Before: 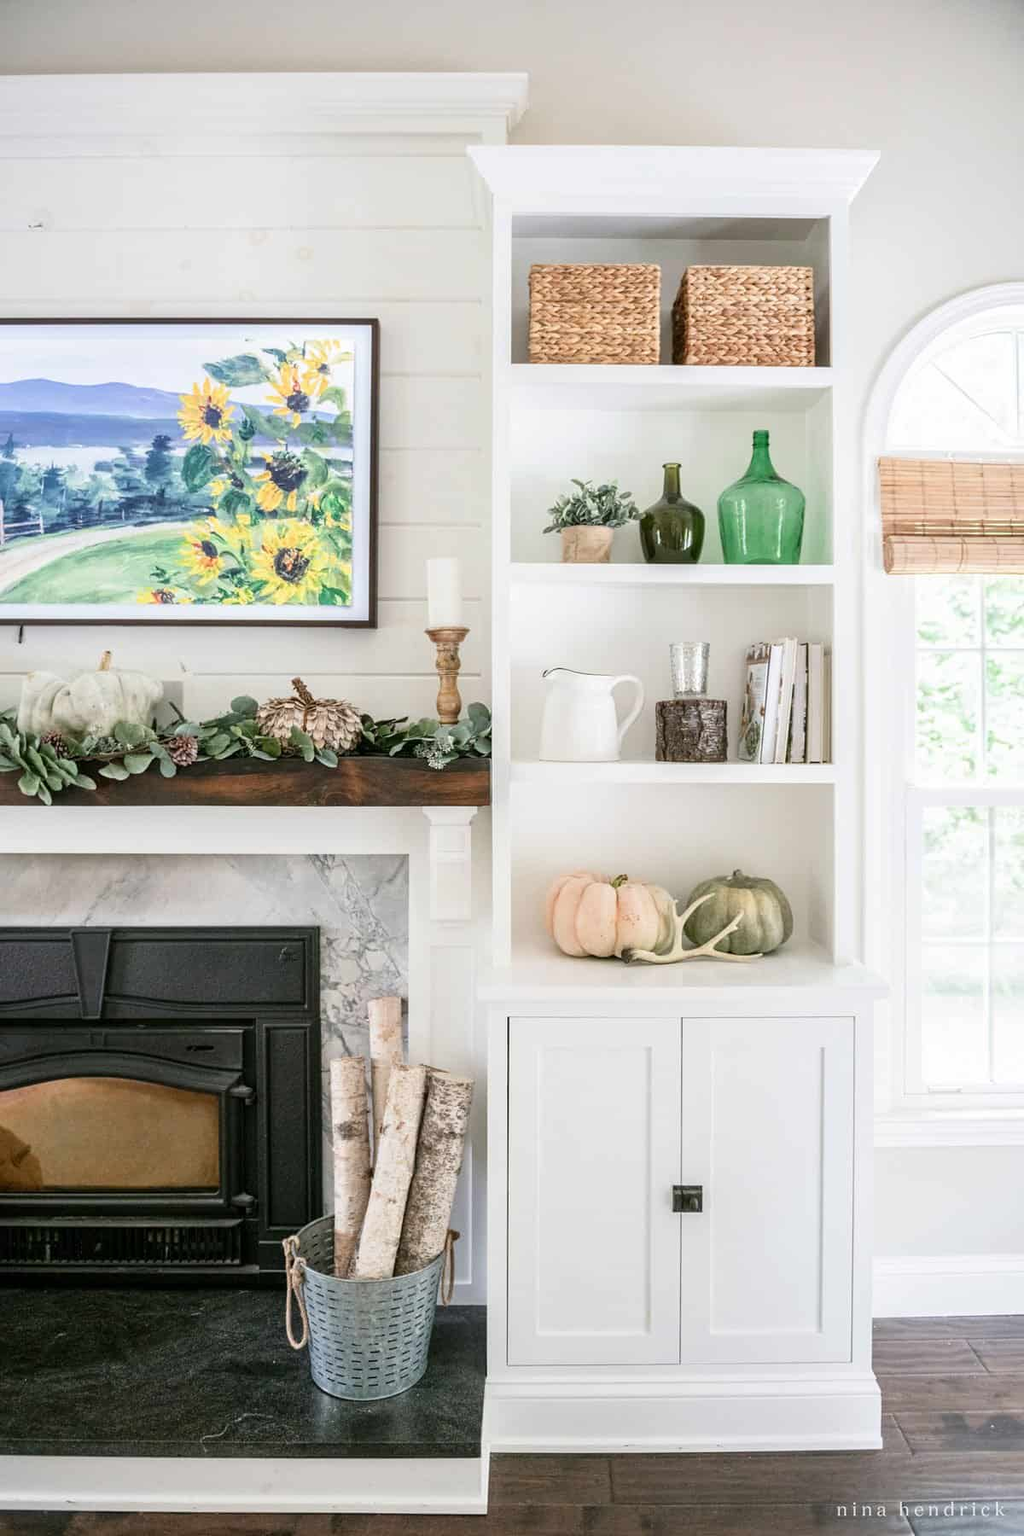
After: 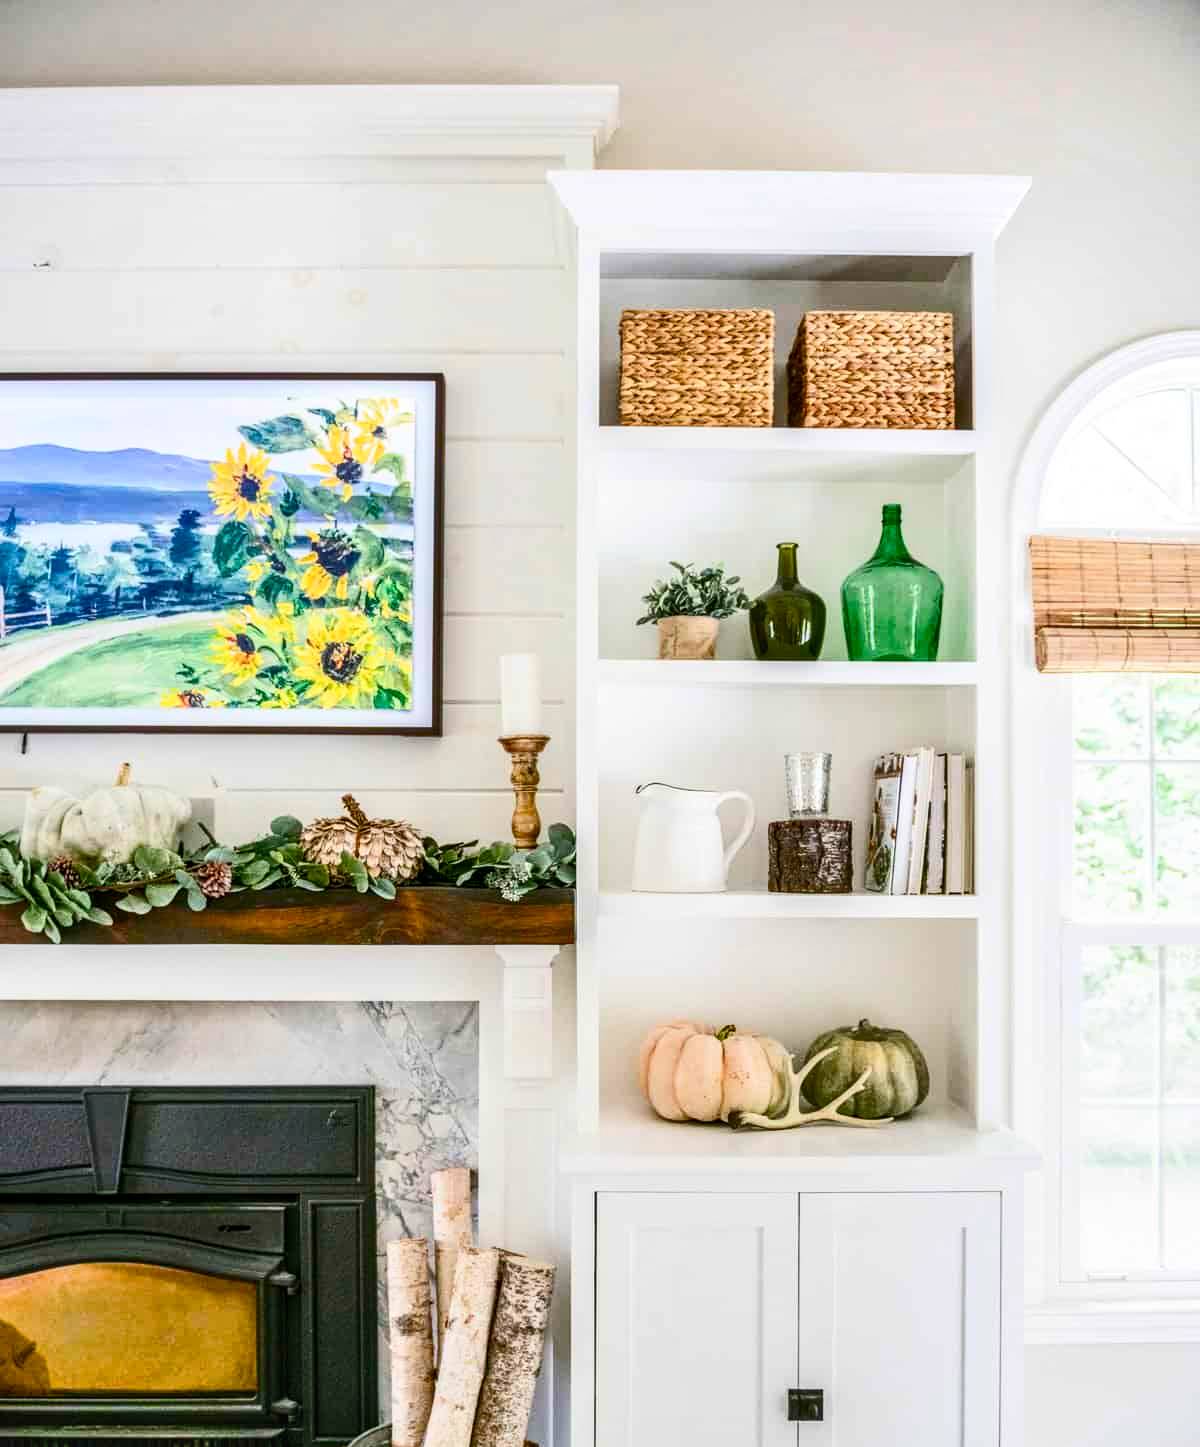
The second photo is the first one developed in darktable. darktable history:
exposure: exposure -0.047 EV, compensate highlight preservation false
color balance rgb: shadows lift › hue 87.96°, perceptual saturation grading › global saturation 20%, perceptual saturation grading › highlights -24.844%, perceptual saturation grading › shadows 49.865%, perceptual brilliance grading › global brilliance 2.334%, perceptual brilliance grading › highlights -3.744%, global vibrance 59.708%
crop: bottom 19.561%
local contrast: detail 130%
shadows and highlights: shadows 48.88, highlights -41.32, highlights color adjustment 0.595%, soften with gaussian
contrast brightness saturation: contrast 0.242, brightness 0.089
